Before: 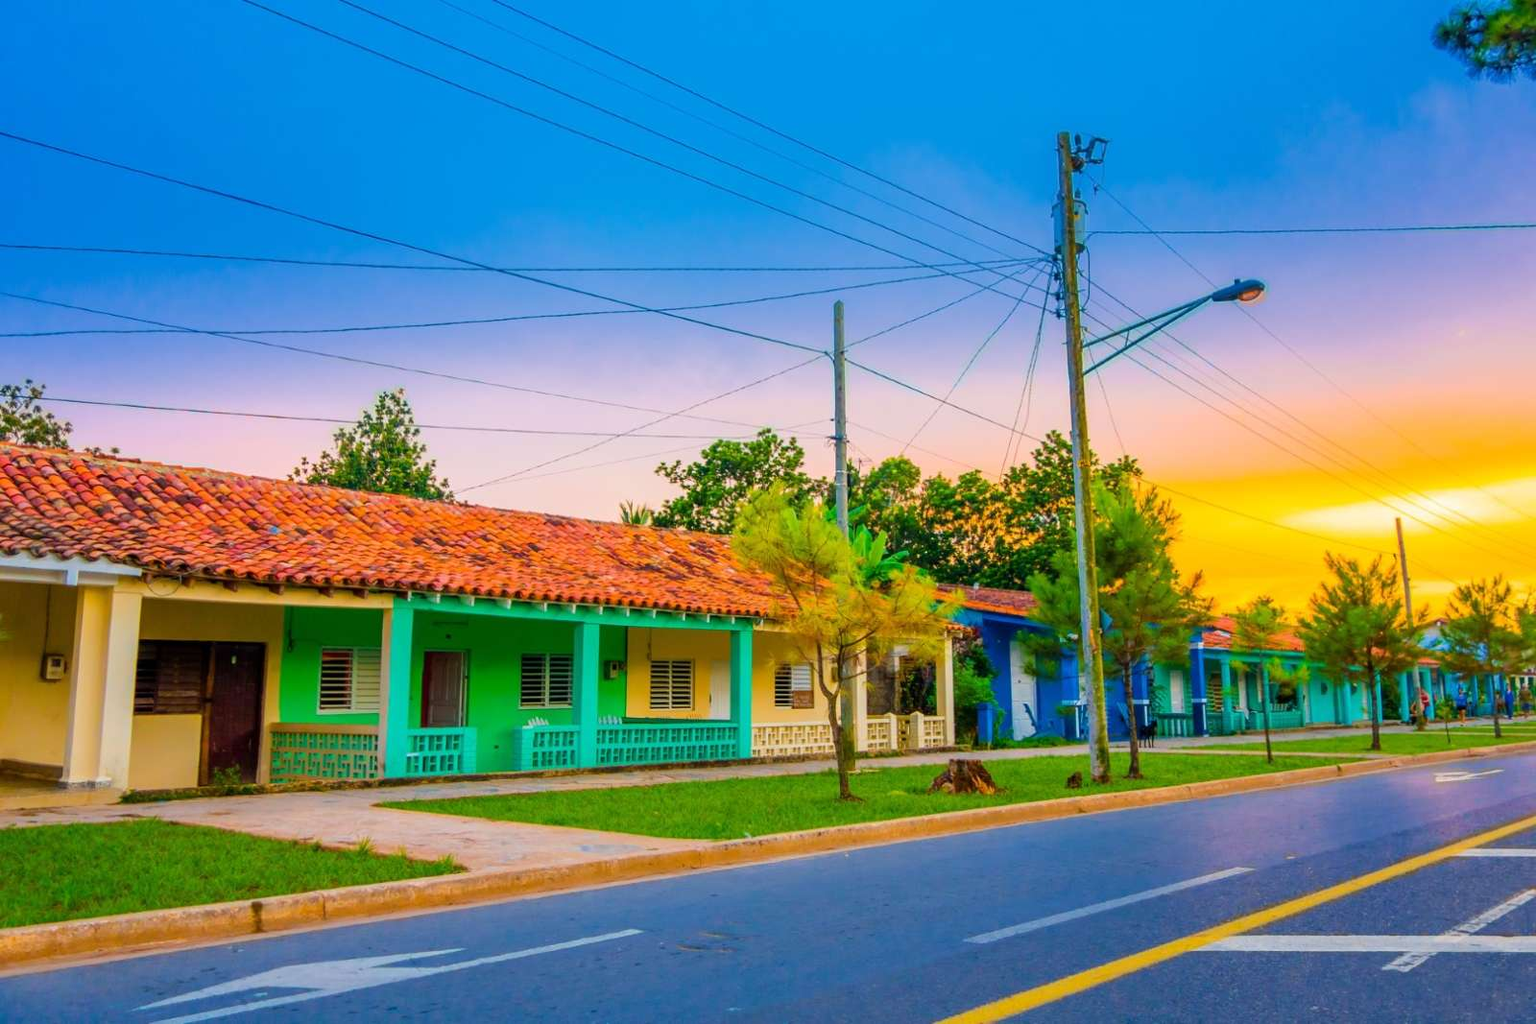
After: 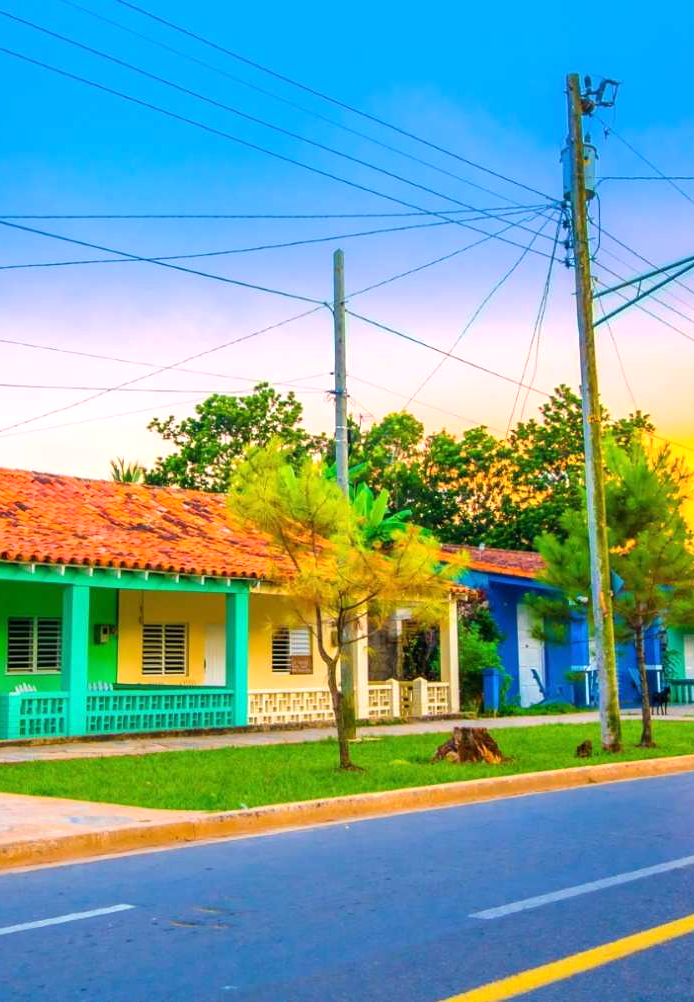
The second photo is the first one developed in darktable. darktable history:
crop: left 33.452%, top 6.025%, right 23.155%
exposure: exposure 0.566 EV, compensate highlight preservation false
